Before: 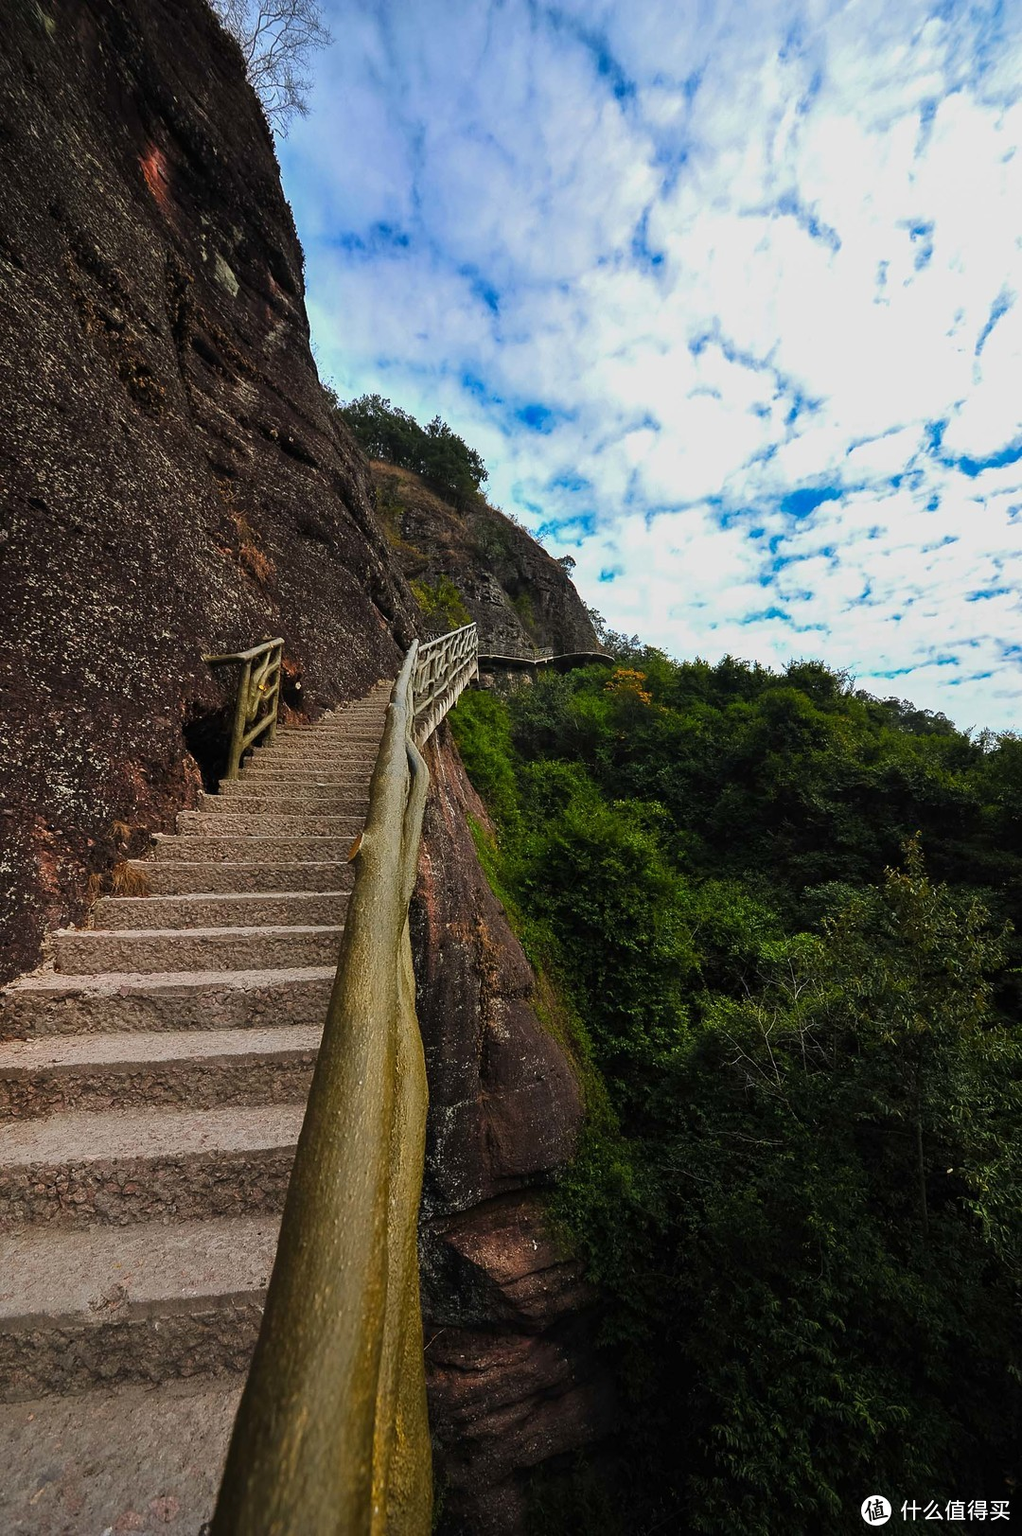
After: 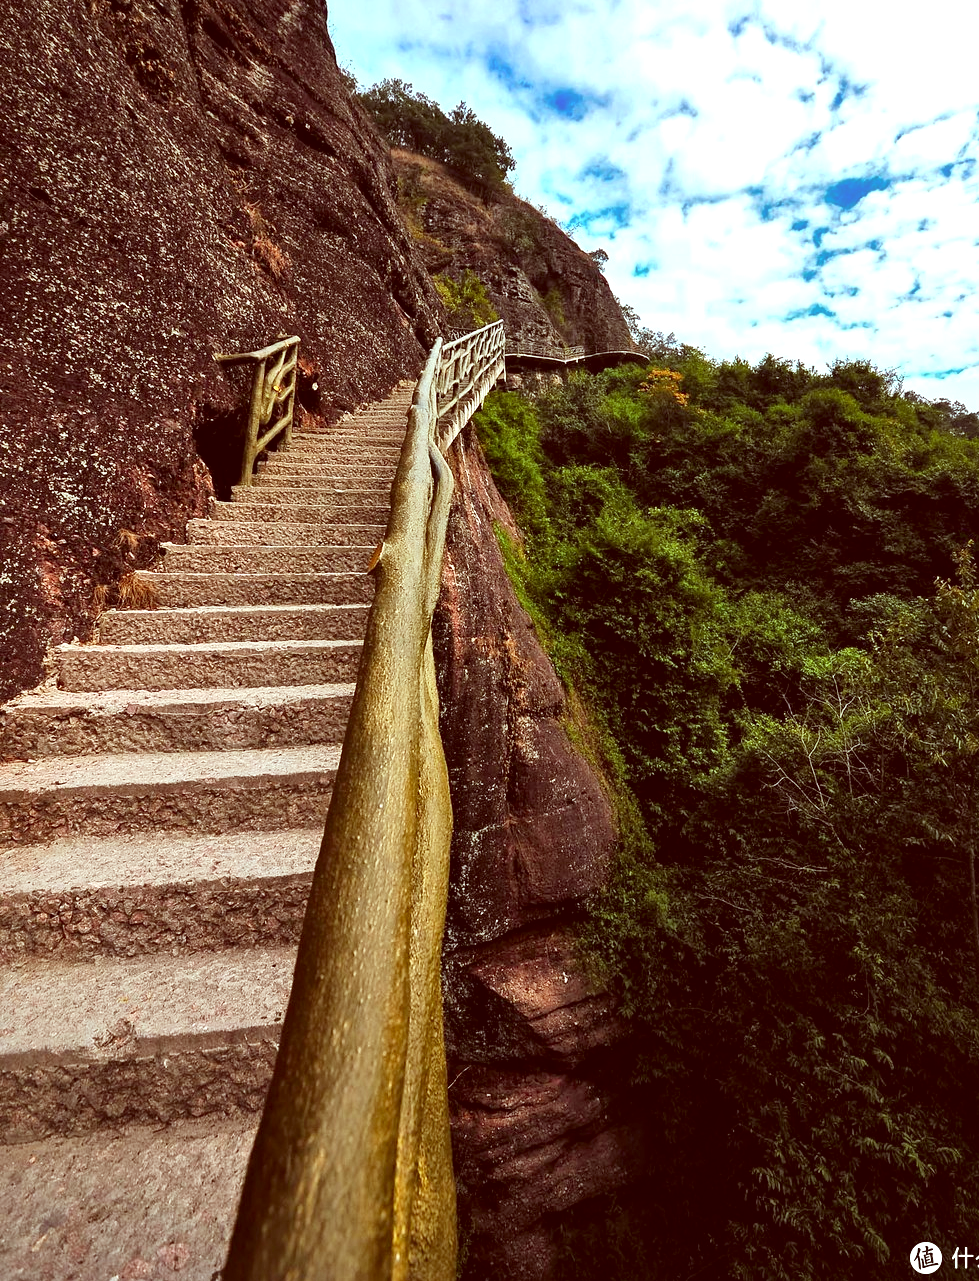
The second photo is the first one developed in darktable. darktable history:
local contrast: mode bilateral grid, contrast 51, coarseness 51, detail 150%, midtone range 0.2
base curve: curves: ch0 [(0, 0) (0.472, 0.508) (1, 1)], preserve colors none
color correction: highlights a* -7.03, highlights b* -0.211, shadows a* 20.45, shadows b* 12.2
crop: top 20.837%, right 9.323%, bottom 0.218%
exposure: black level correction 0, exposure 0.701 EV, compensate exposure bias true, compensate highlight preservation false
